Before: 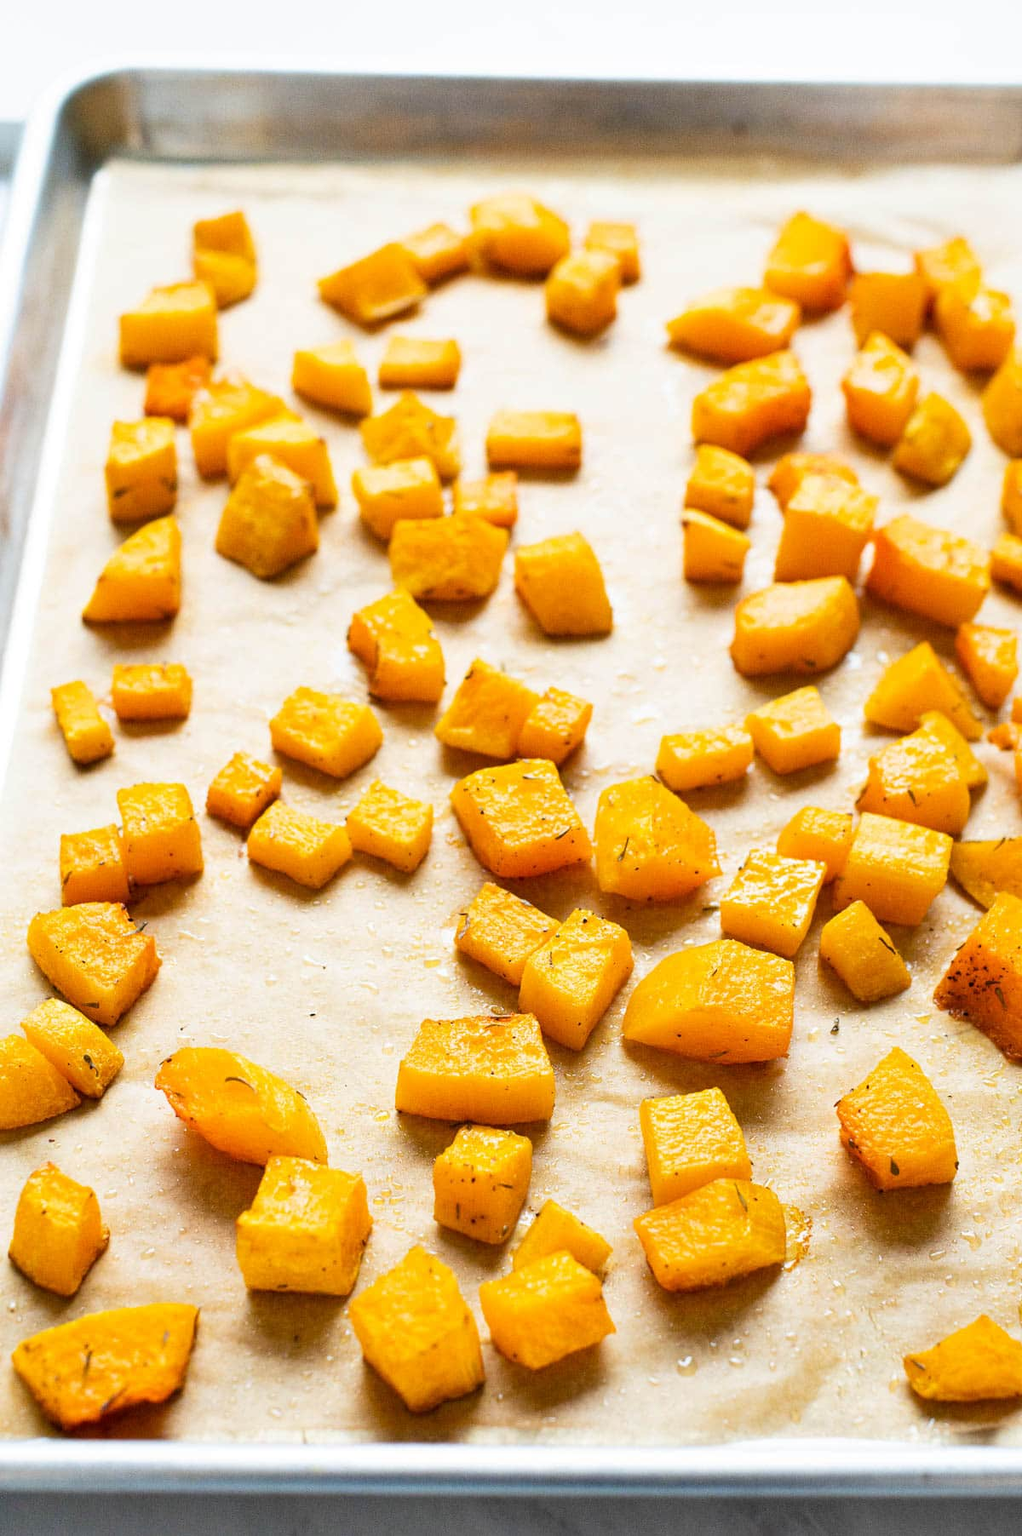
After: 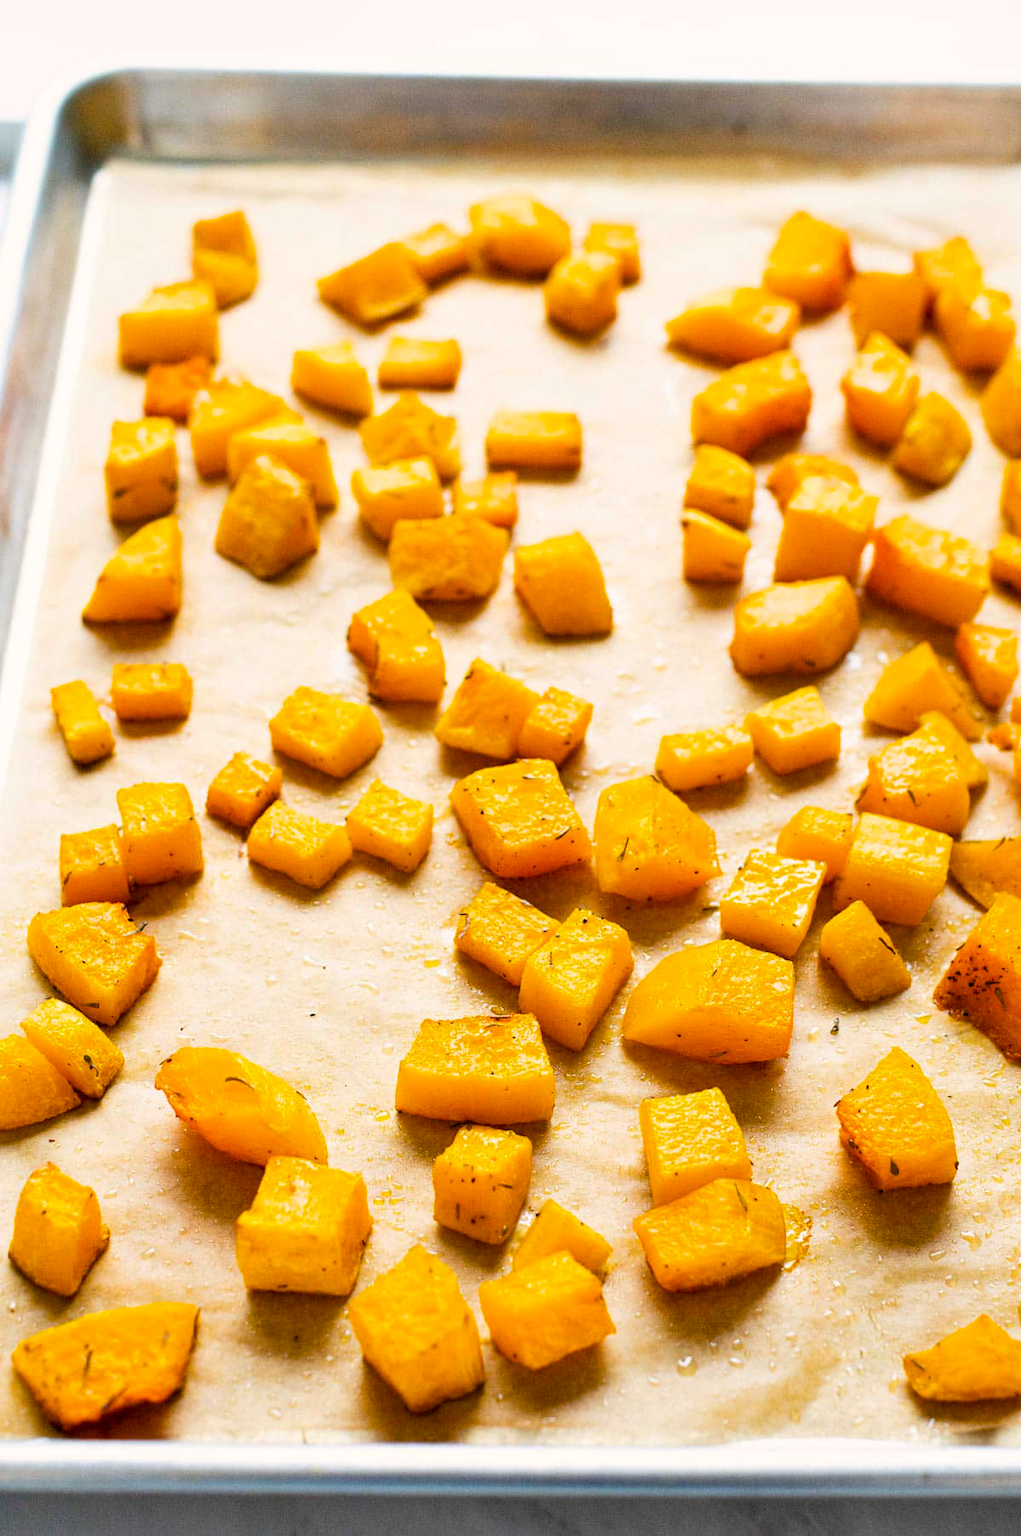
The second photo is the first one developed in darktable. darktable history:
color balance rgb: highlights gain › chroma 1.065%, highlights gain › hue 60.07°, global offset › luminance -0.501%, perceptual saturation grading › global saturation 24.898%
